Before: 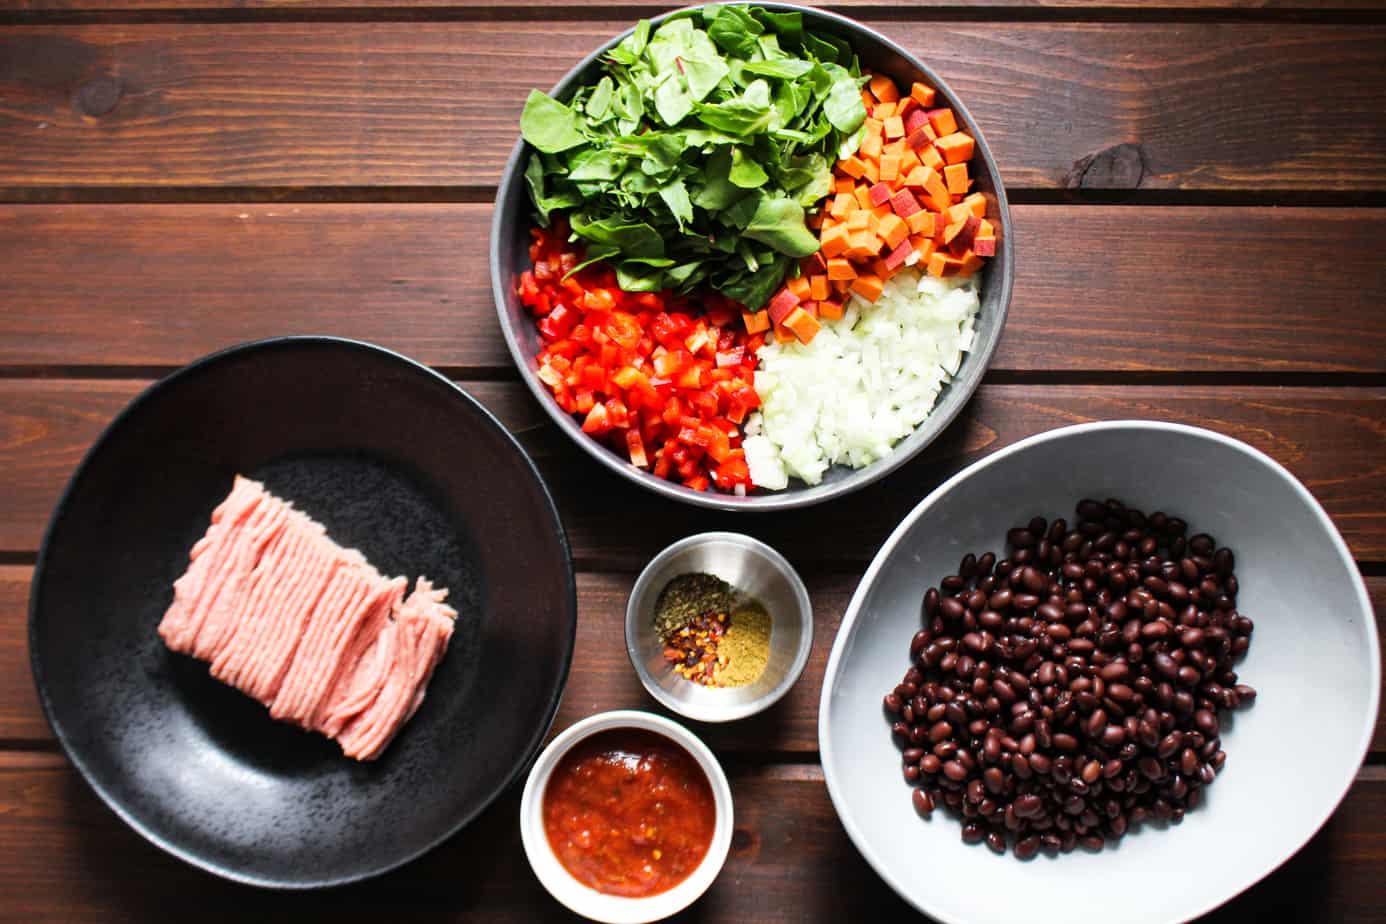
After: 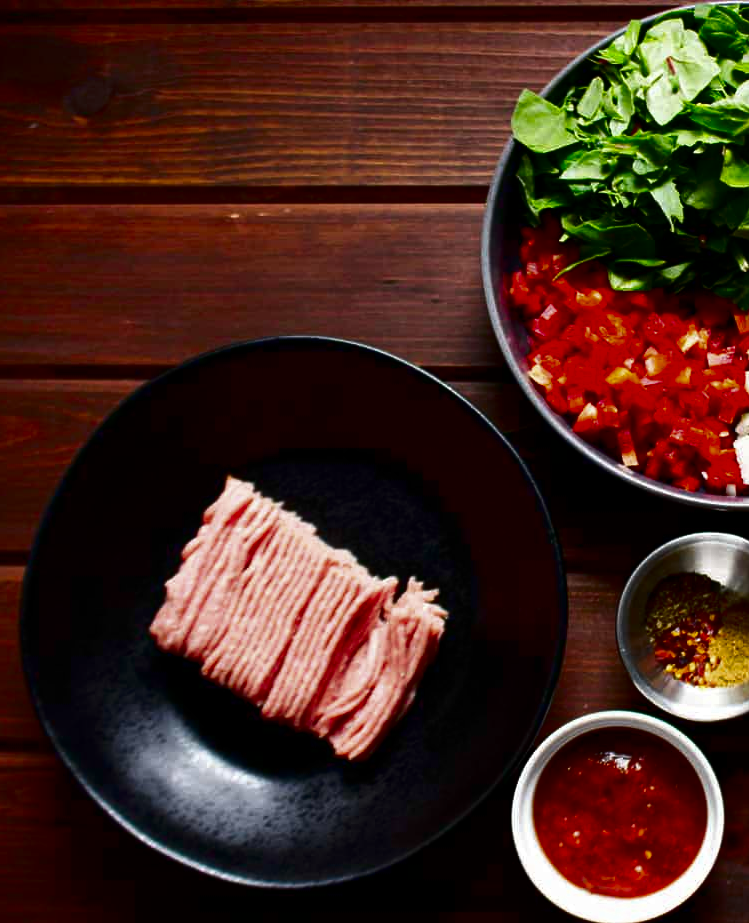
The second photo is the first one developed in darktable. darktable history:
contrast brightness saturation: contrast 0.087, brightness -0.572, saturation 0.175
crop: left 0.708%, right 45.243%, bottom 0.082%
